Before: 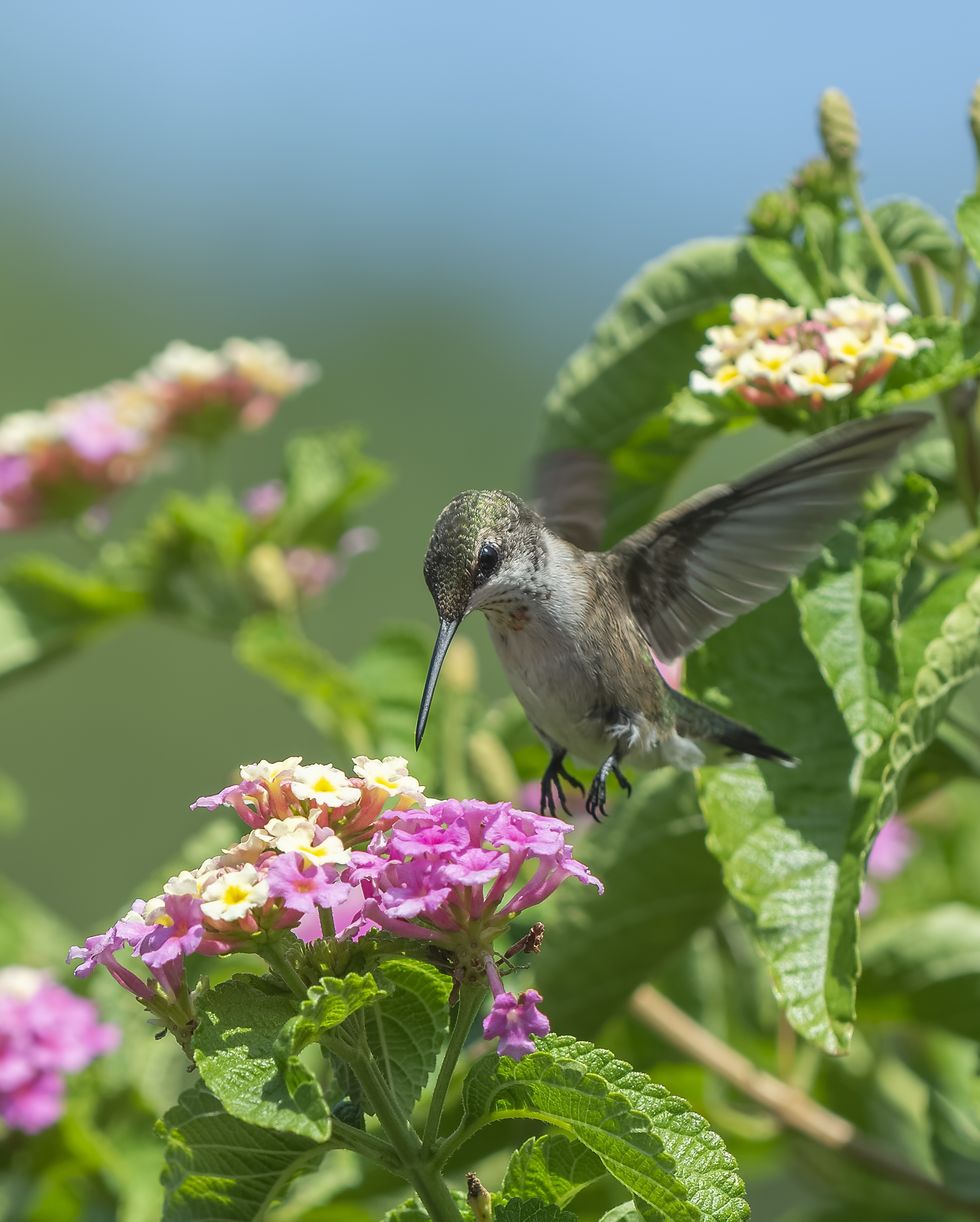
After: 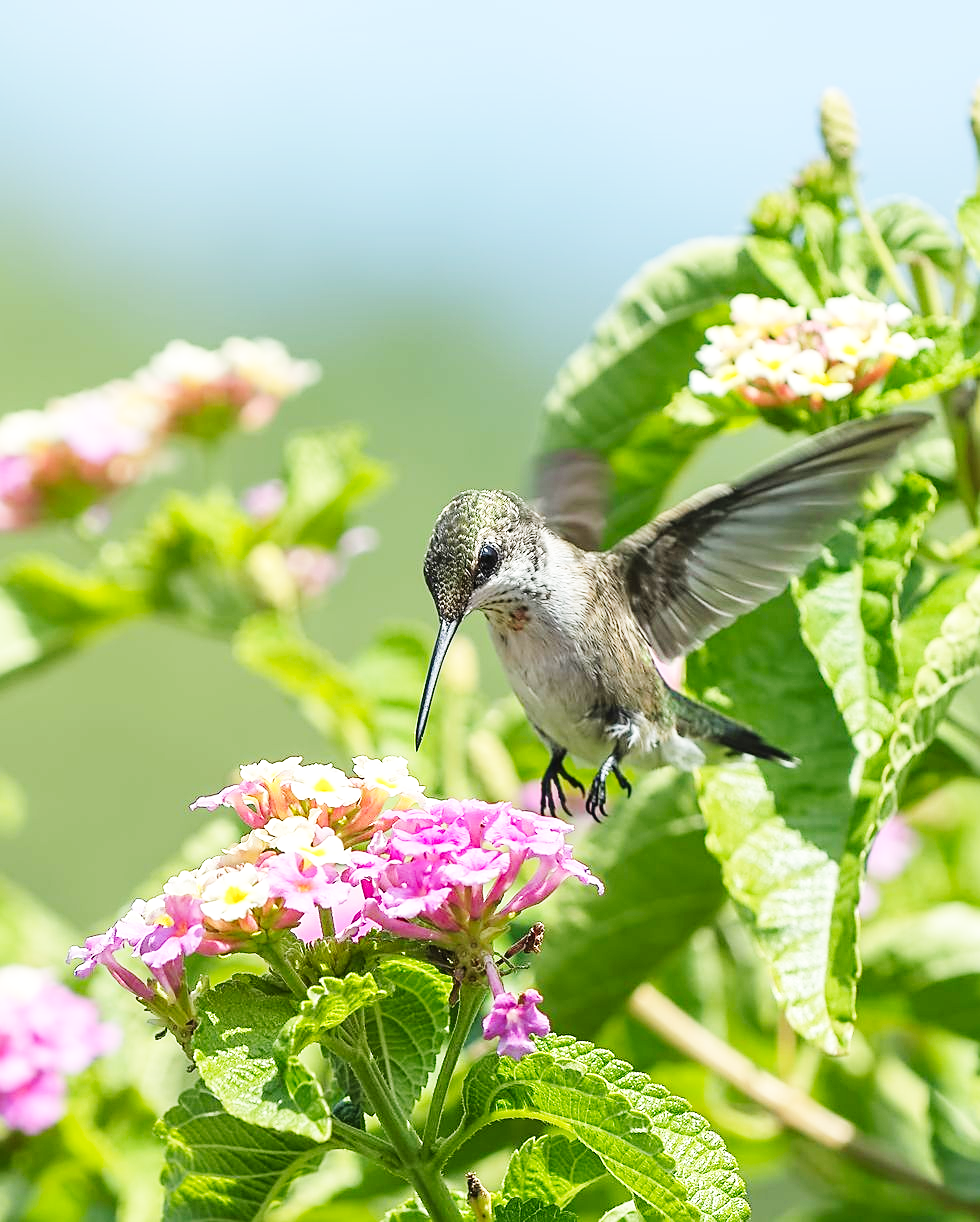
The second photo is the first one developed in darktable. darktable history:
sharpen: on, module defaults
base curve: curves: ch0 [(0, 0.003) (0.001, 0.002) (0.006, 0.004) (0.02, 0.022) (0.048, 0.086) (0.094, 0.234) (0.162, 0.431) (0.258, 0.629) (0.385, 0.8) (0.548, 0.918) (0.751, 0.988) (1, 1)], preserve colors none
